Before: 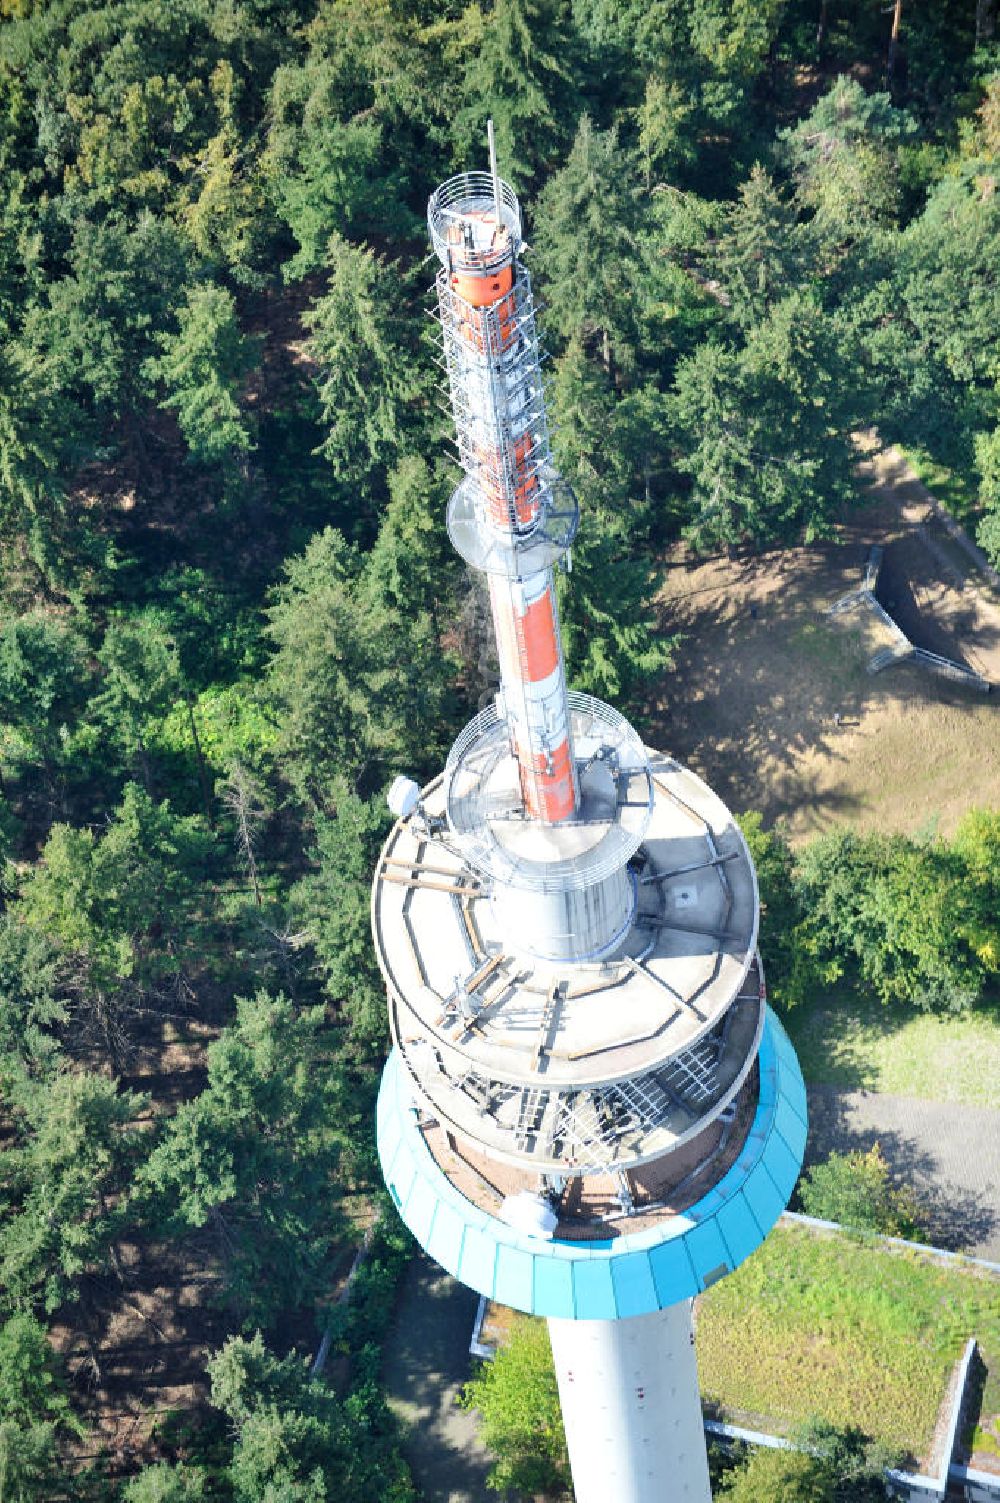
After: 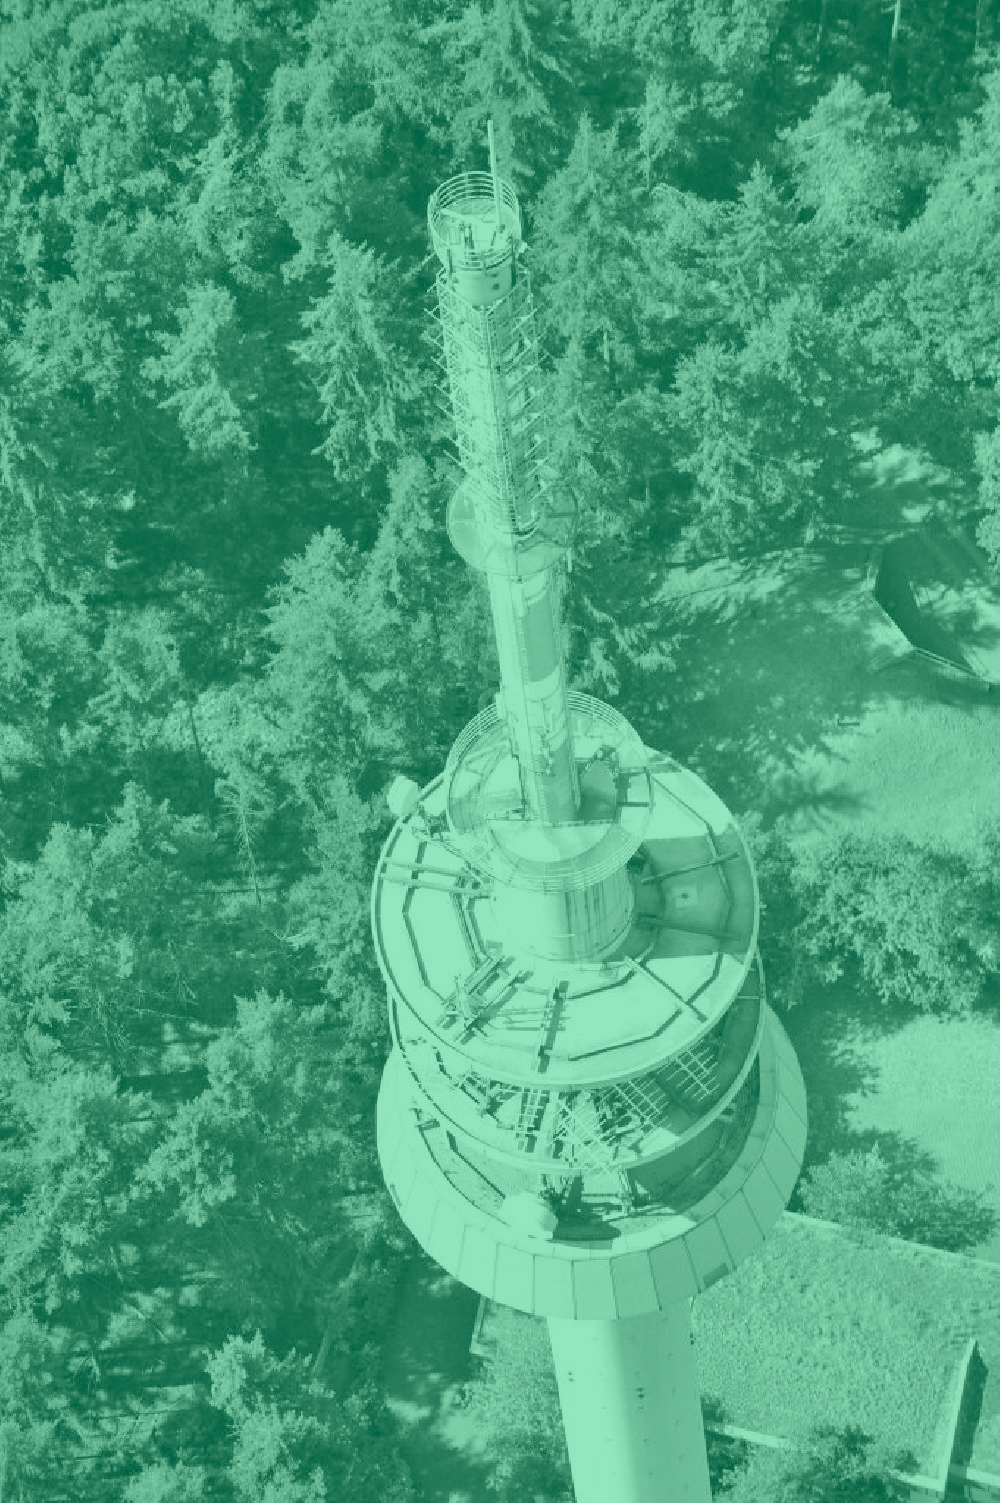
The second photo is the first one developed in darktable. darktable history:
colorize: hue 147.6°, saturation 65%, lightness 21.64%
shadows and highlights: soften with gaussian
